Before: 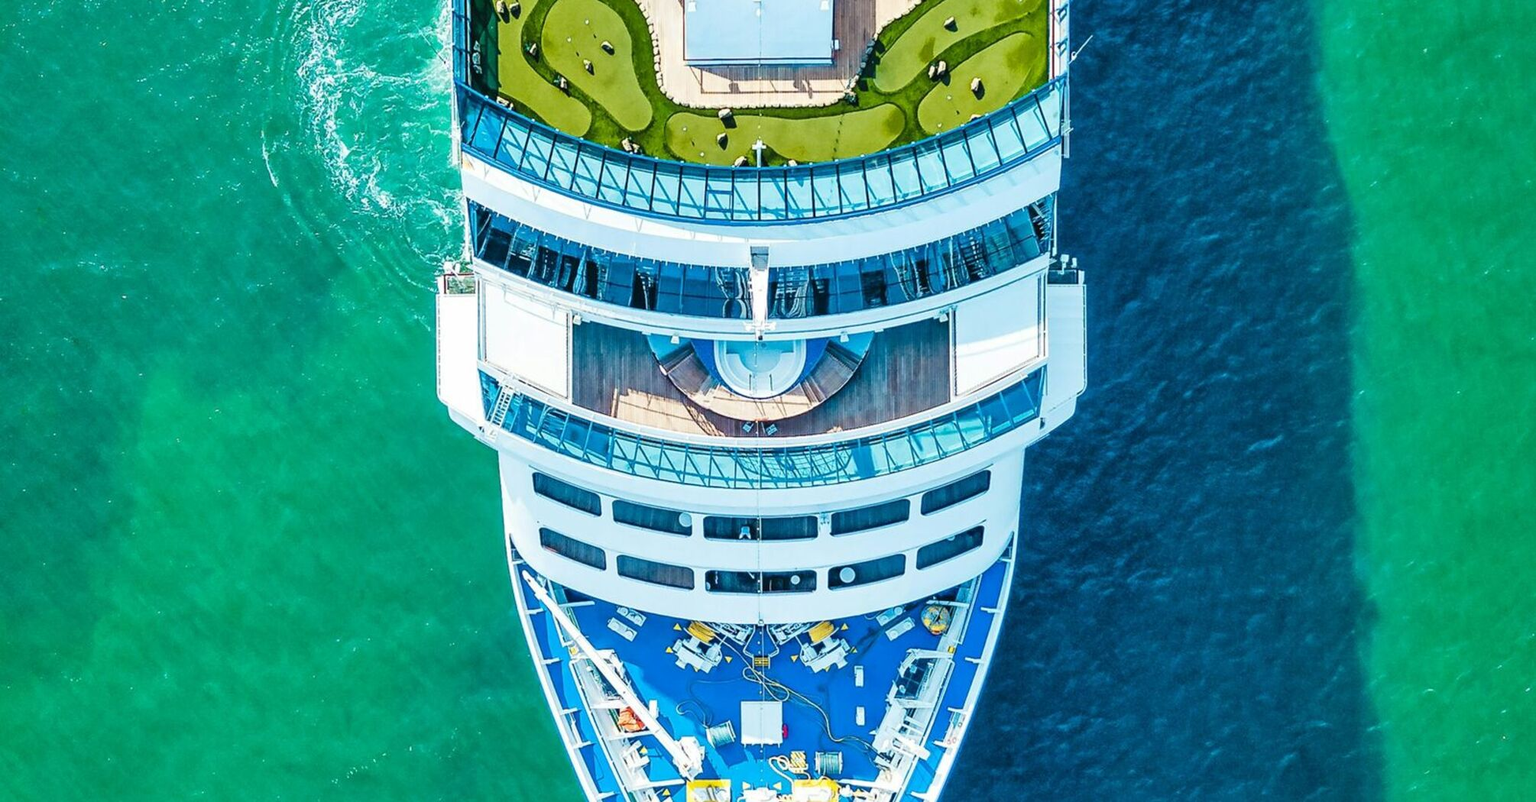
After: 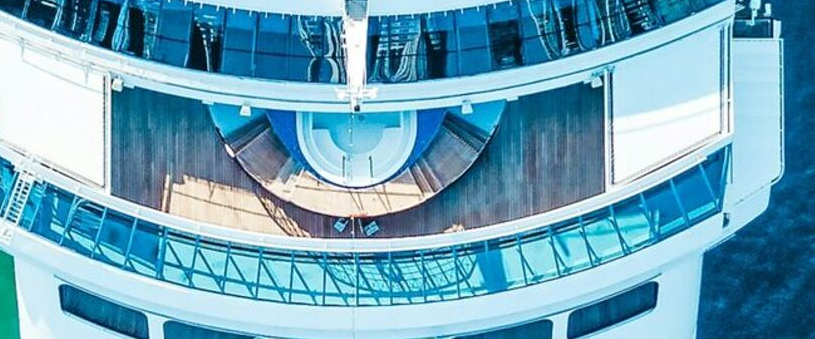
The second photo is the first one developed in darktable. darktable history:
crop: left 31.747%, top 31.815%, right 27.664%, bottom 35.869%
